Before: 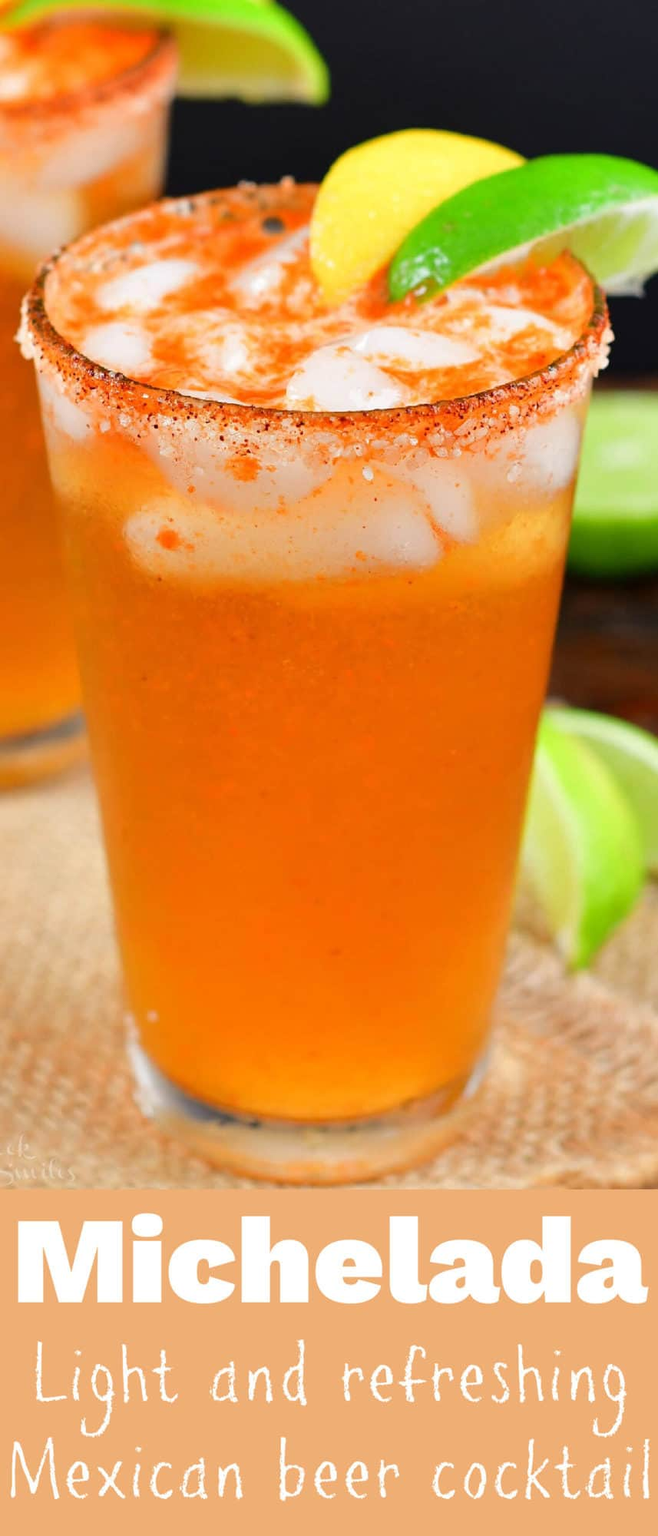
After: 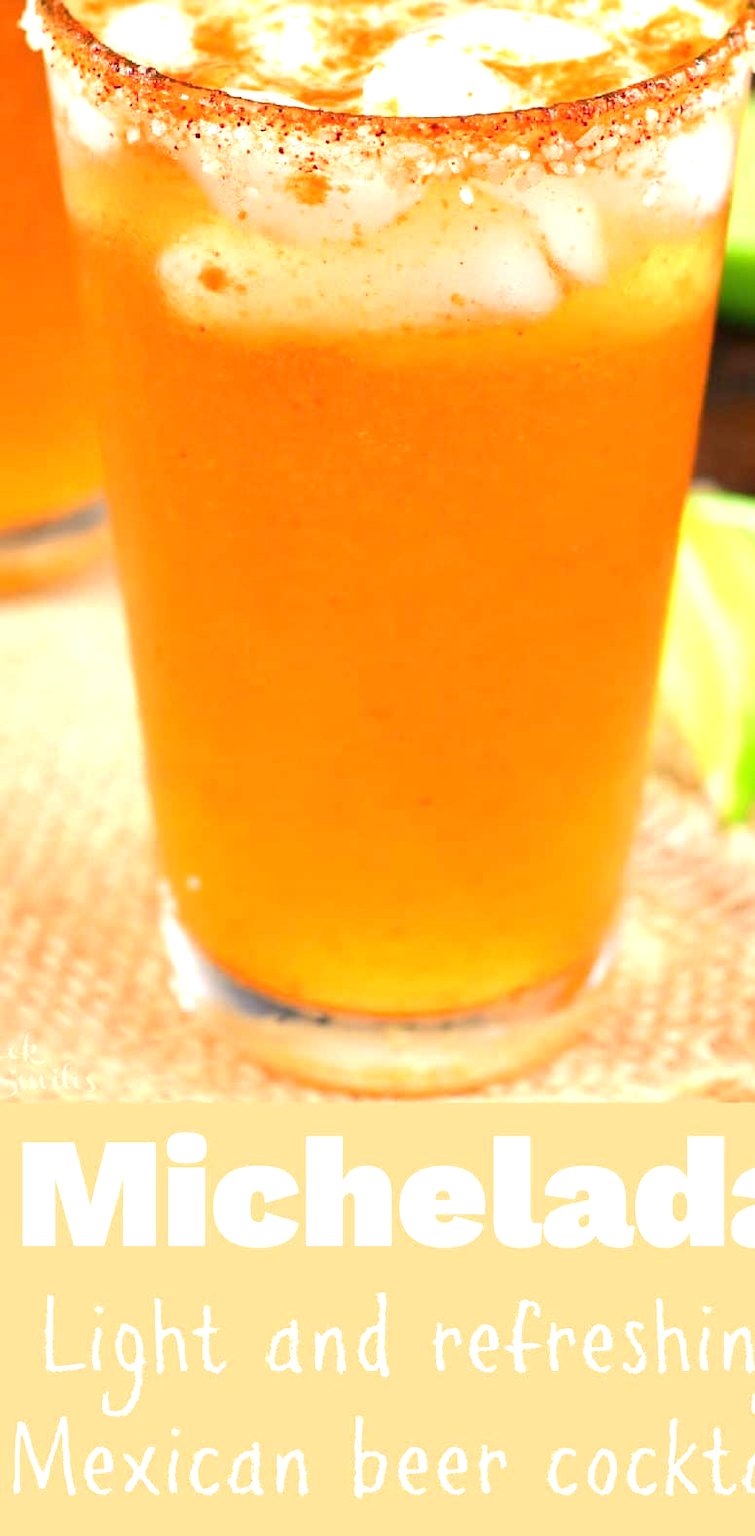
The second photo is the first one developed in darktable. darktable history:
exposure: black level correction 0, exposure 0.899 EV, compensate exposure bias true, compensate highlight preservation false
crop: top 20.837%, right 9.372%, bottom 0.224%
